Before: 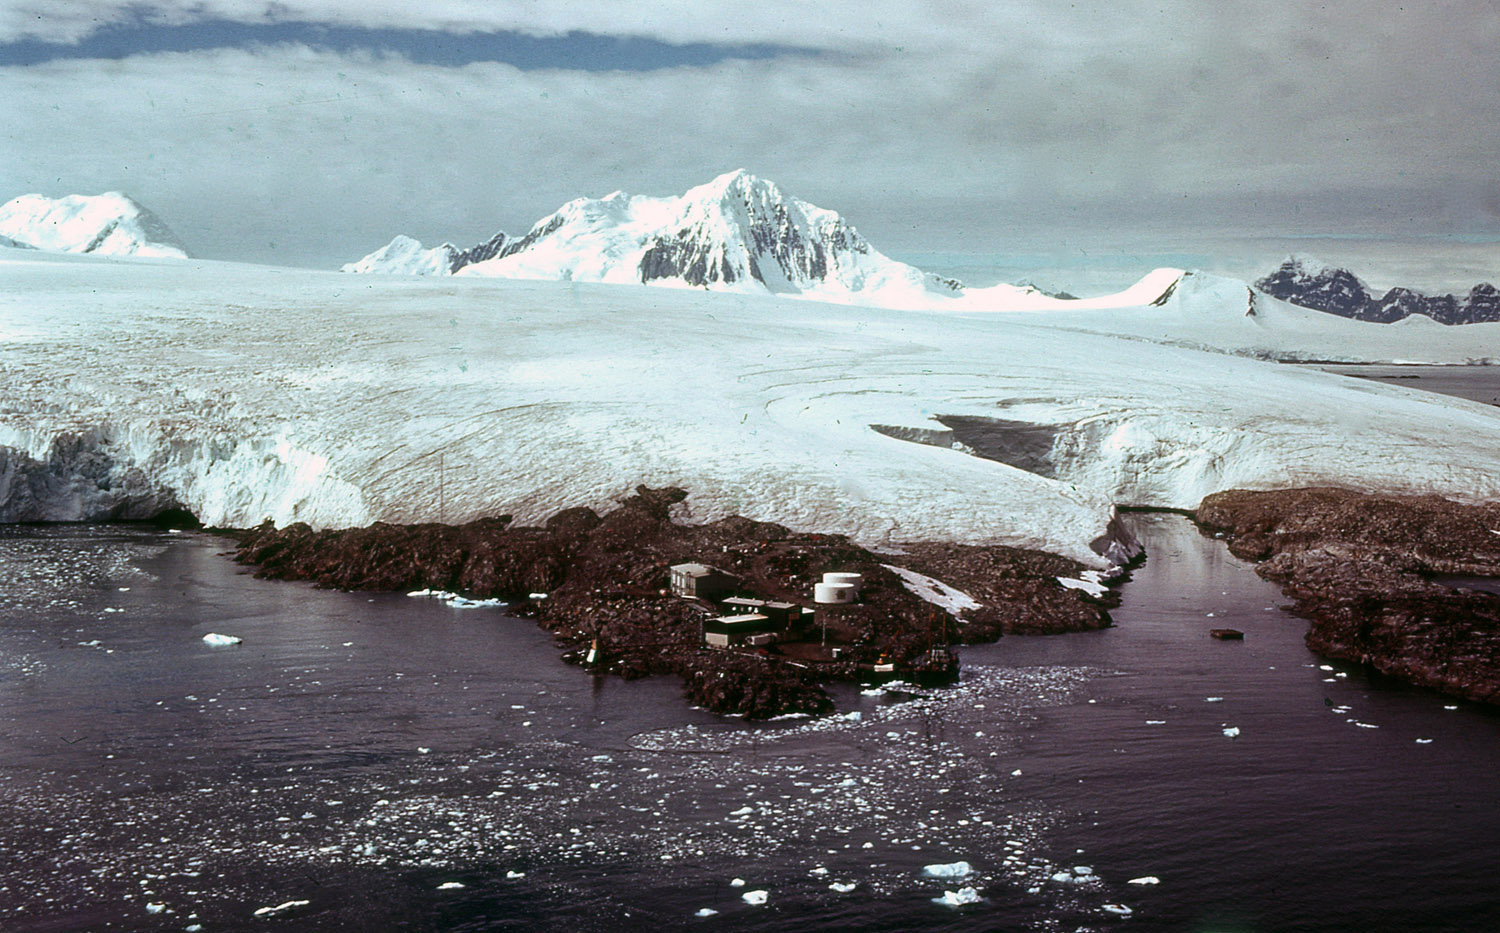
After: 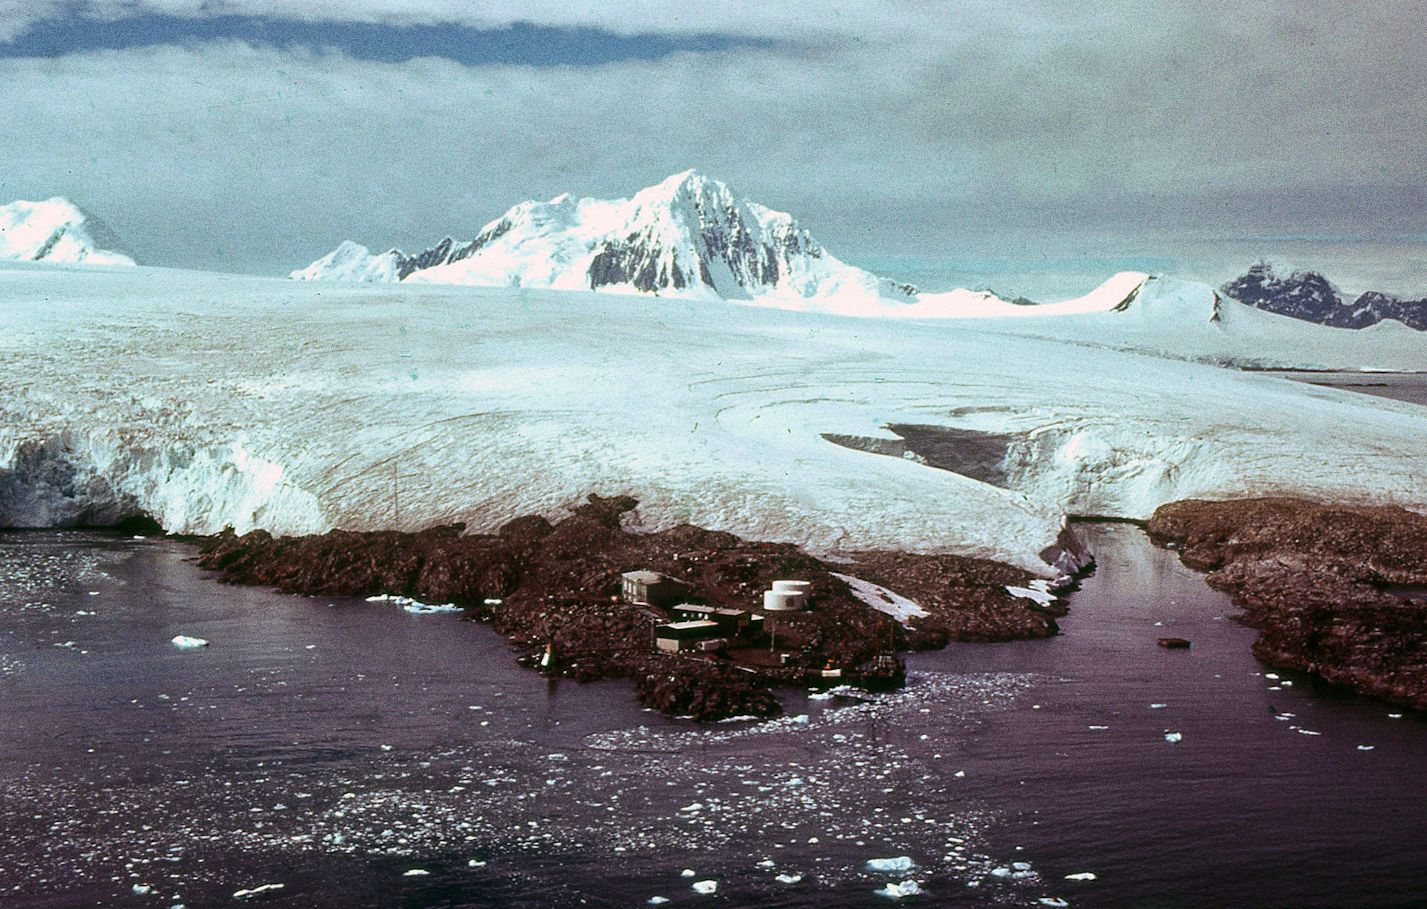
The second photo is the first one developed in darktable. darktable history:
shadows and highlights: radius 125.46, shadows 21.19, highlights -21.19, low approximation 0.01
grain: coarseness 0.09 ISO, strength 40%
rotate and perspective: rotation 0.074°, lens shift (vertical) 0.096, lens shift (horizontal) -0.041, crop left 0.043, crop right 0.952, crop top 0.024, crop bottom 0.979
velvia: on, module defaults
